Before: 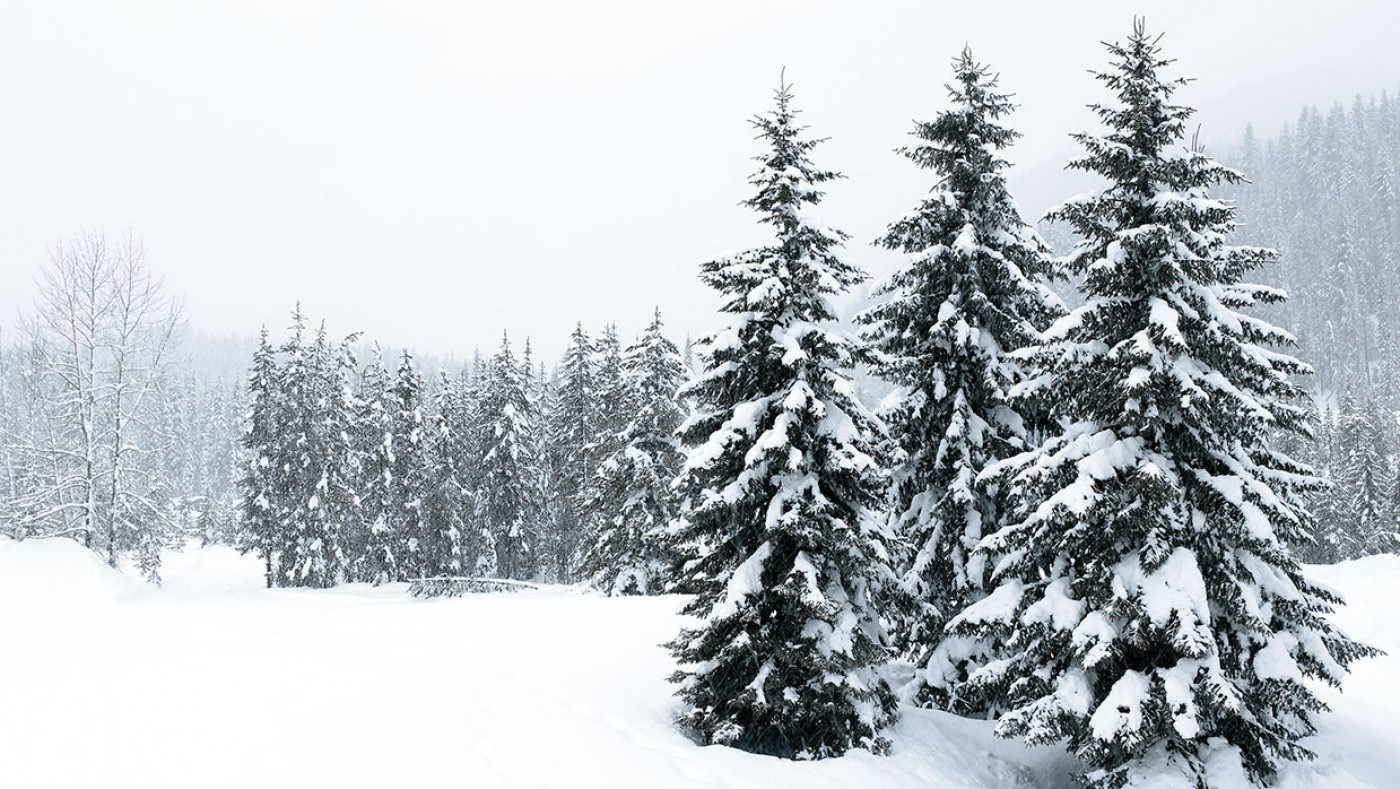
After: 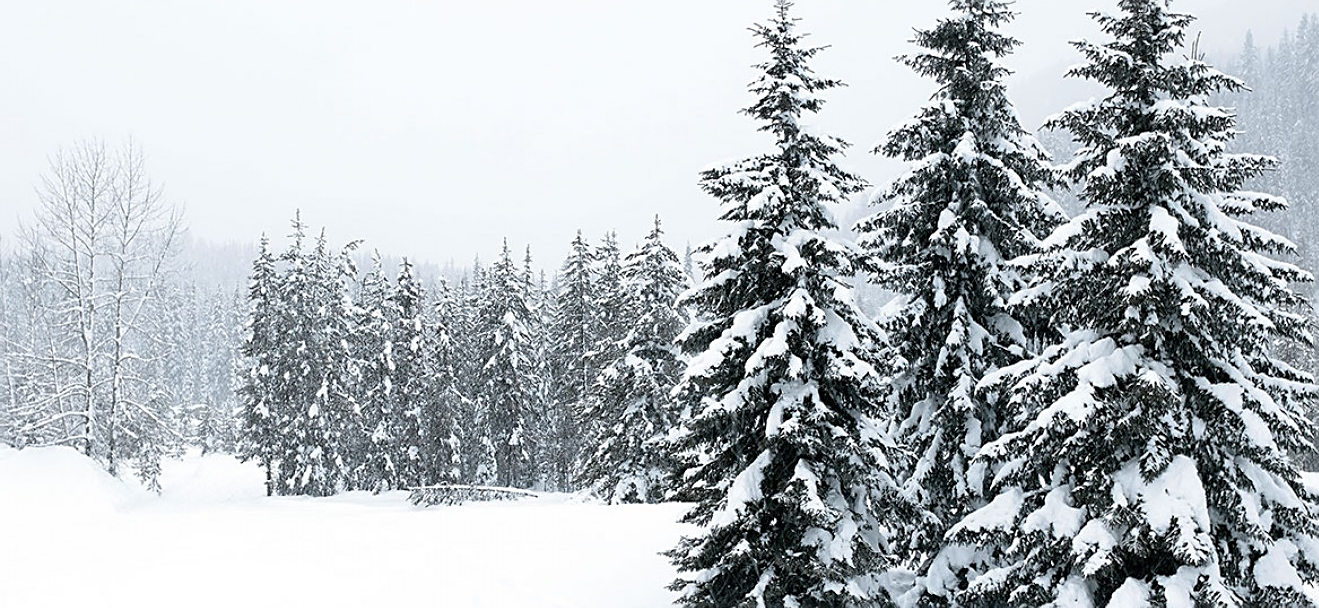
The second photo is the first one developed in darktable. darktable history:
crop and rotate: angle 0.03°, top 11.643%, right 5.651%, bottom 11.189%
sharpen: on, module defaults
